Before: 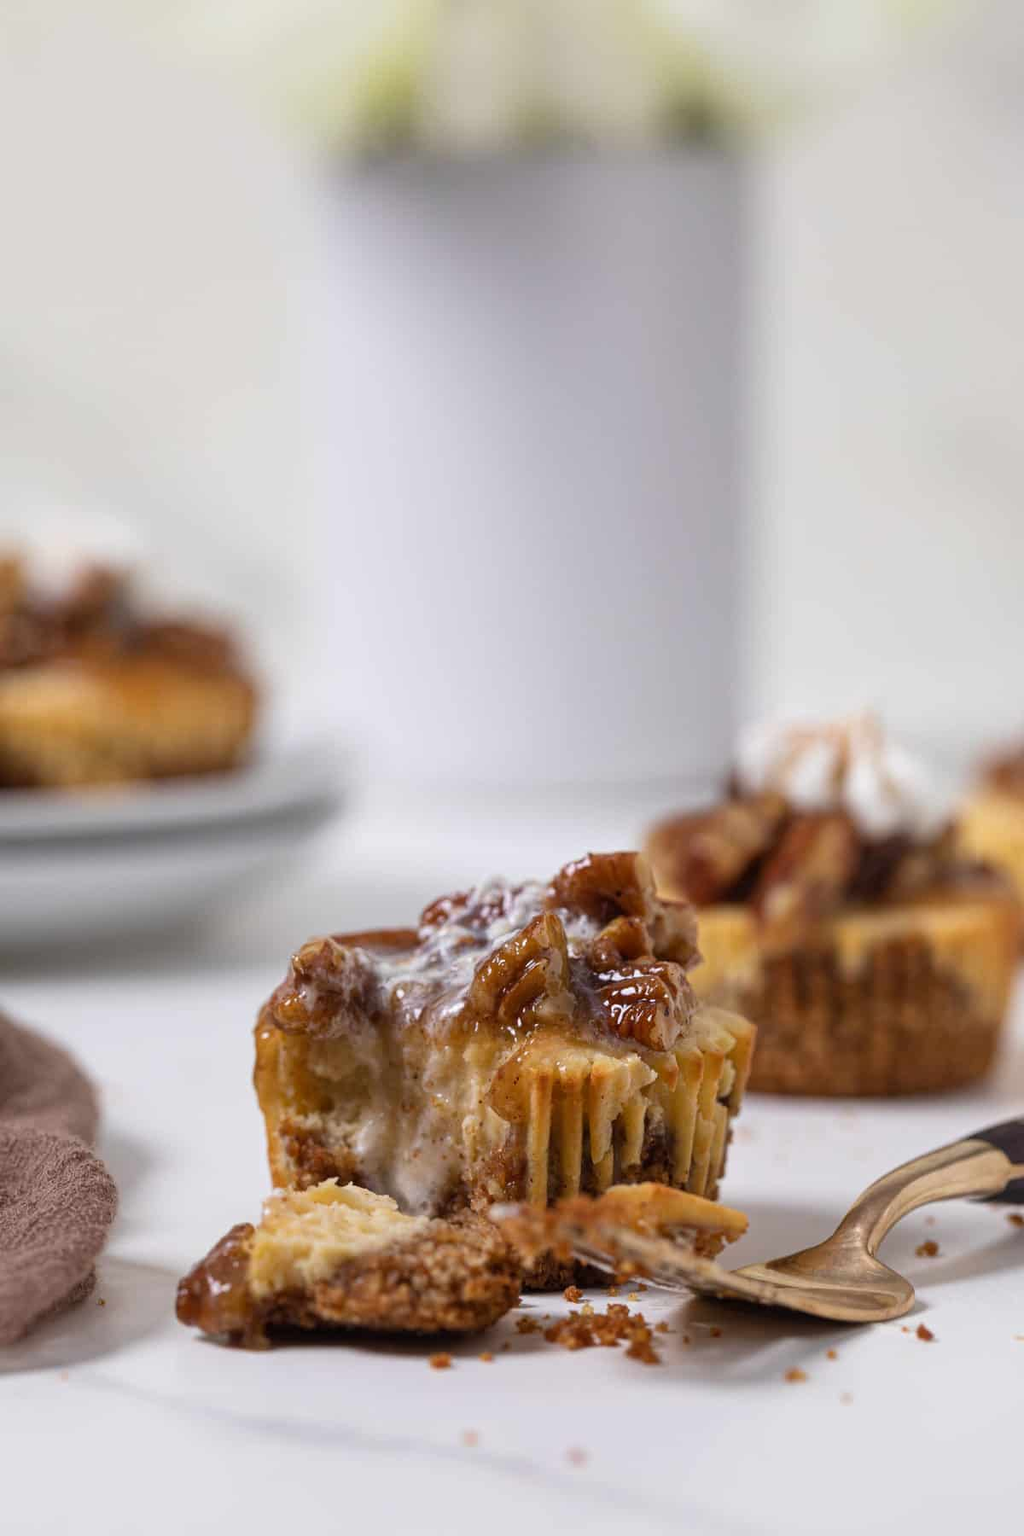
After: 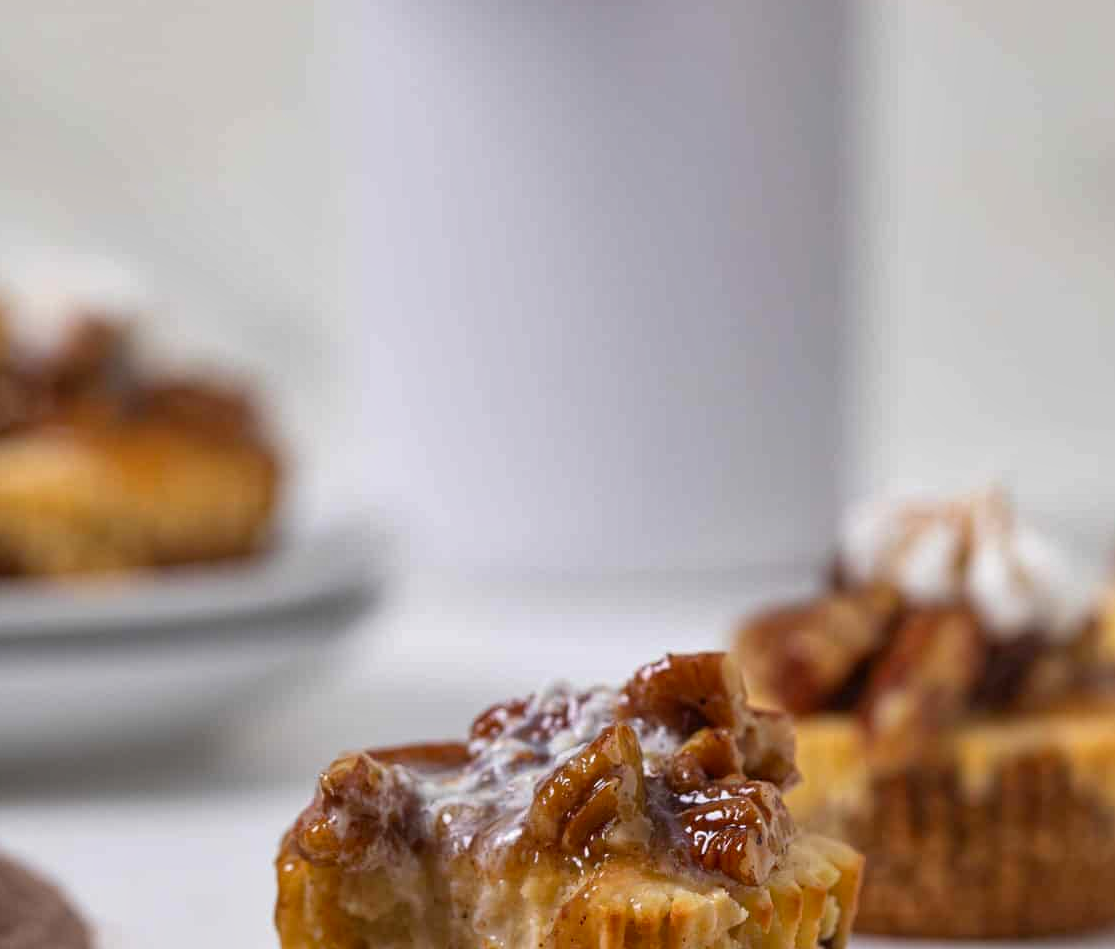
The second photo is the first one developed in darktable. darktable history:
shadows and highlights: low approximation 0.01, soften with gaussian
crop: left 1.838%, top 19.243%, right 5.21%, bottom 28.013%
contrast brightness saturation: saturation 0.123
